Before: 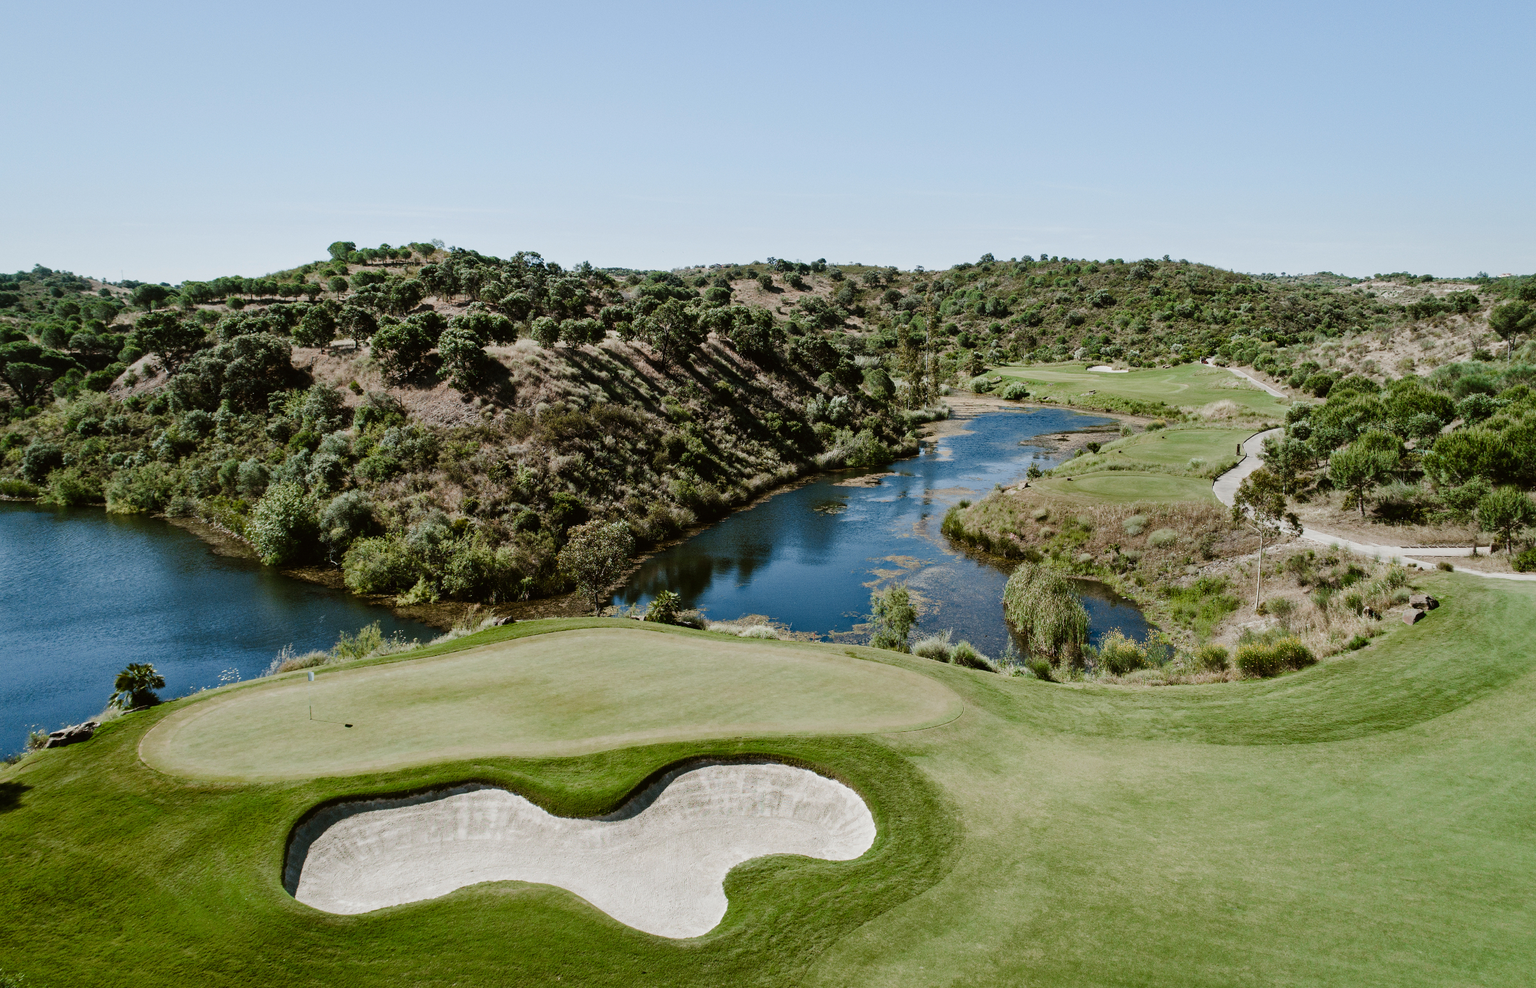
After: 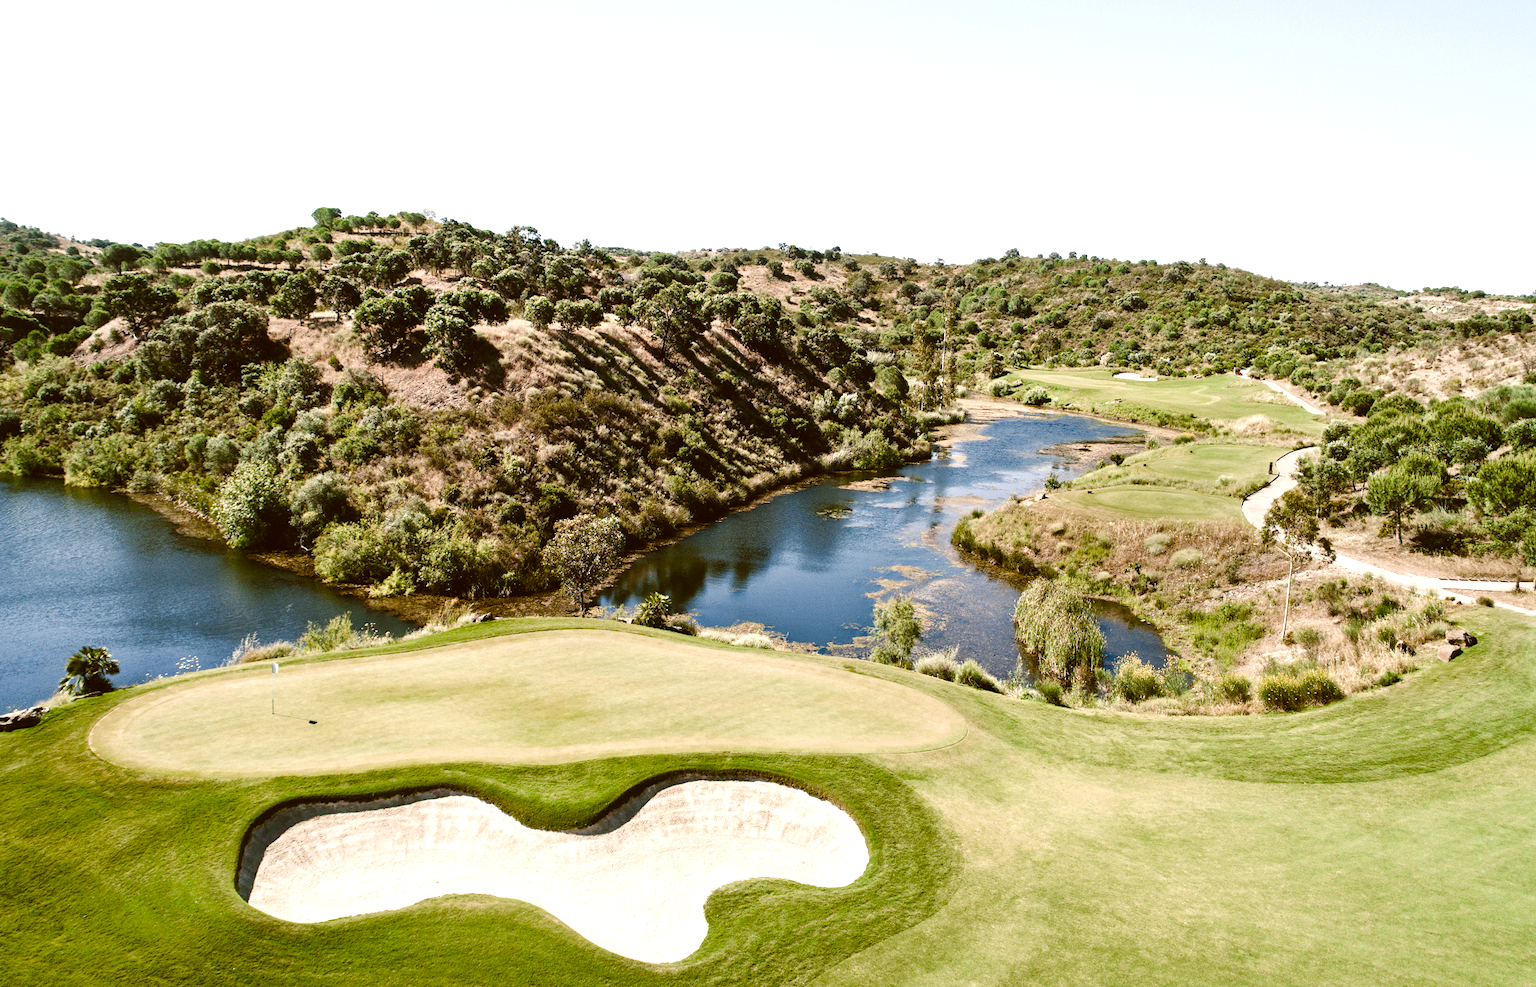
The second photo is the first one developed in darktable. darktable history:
color correction: highlights a* 6.27, highlights b* 8.19, shadows a* 5.94, shadows b* 7.23, saturation 0.9
color balance rgb: perceptual saturation grading › global saturation 20%, perceptual saturation grading › highlights -25%, perceptual saturation grading › shadows 25%
exposure: black level correction 0, exposure 0.95 EV, compensate exposure bias true, compensate highlight preservation false
crop and rotate: angle -2.38°
